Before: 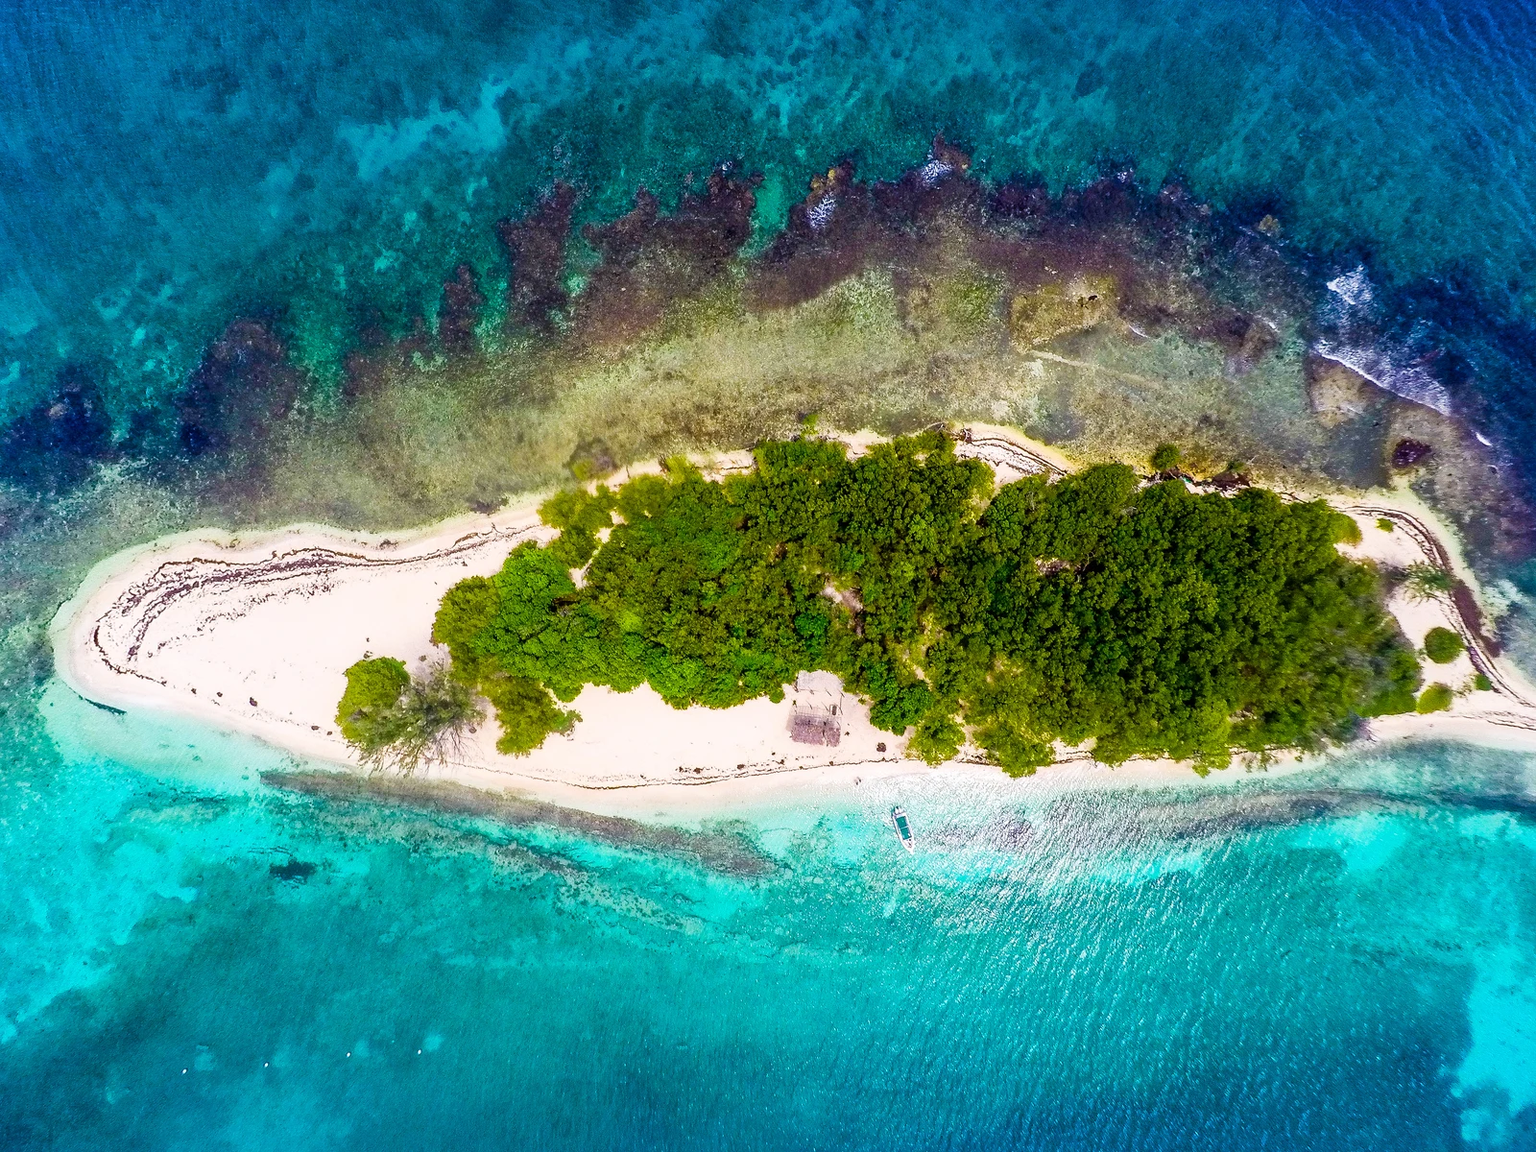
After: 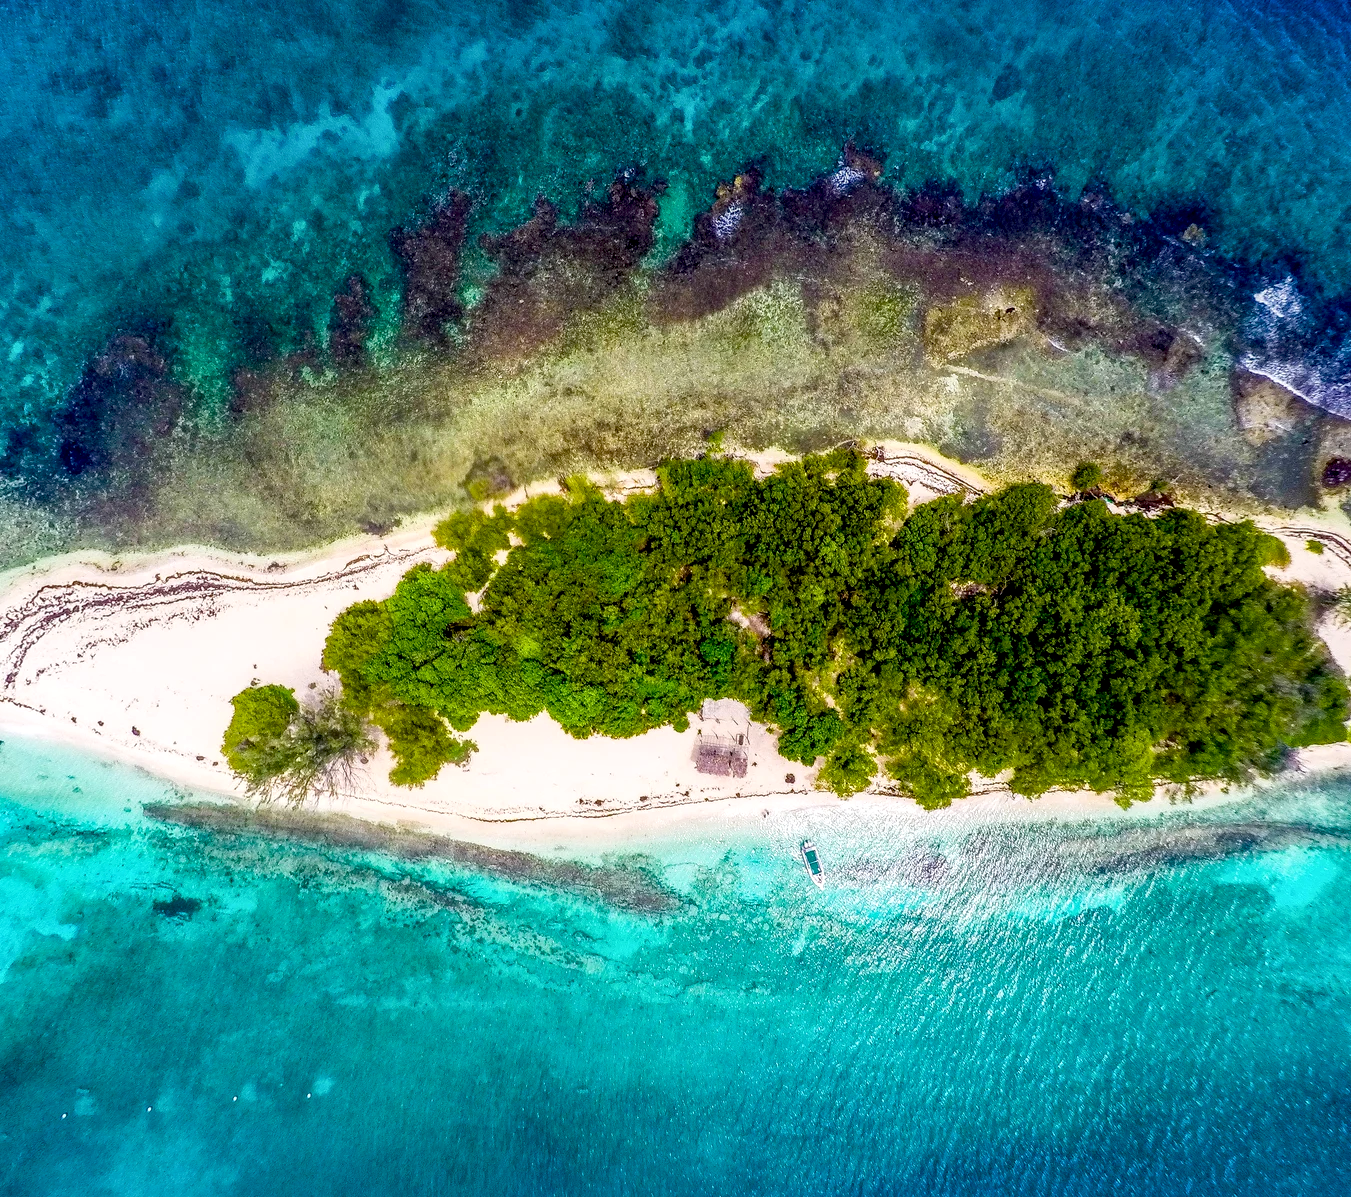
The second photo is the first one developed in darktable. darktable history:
local contrast: on, module defaults
crop: left 8.045%, right 7.513%
exposure: black level correction 0.01, exposure 0.015 EV, compensate highlight preservation false
